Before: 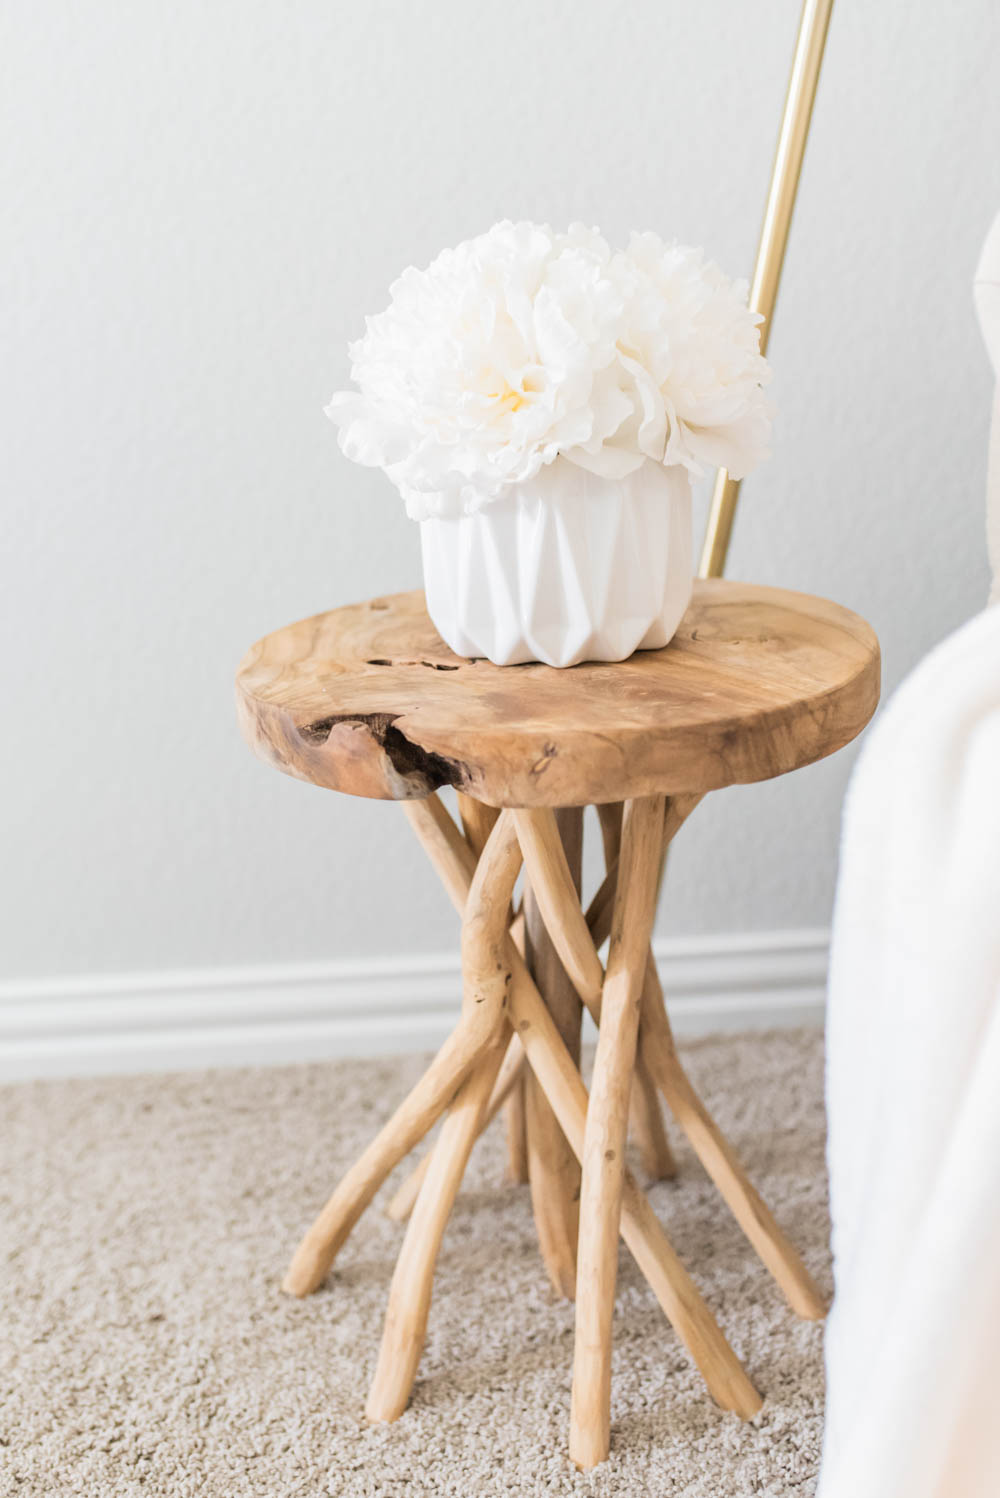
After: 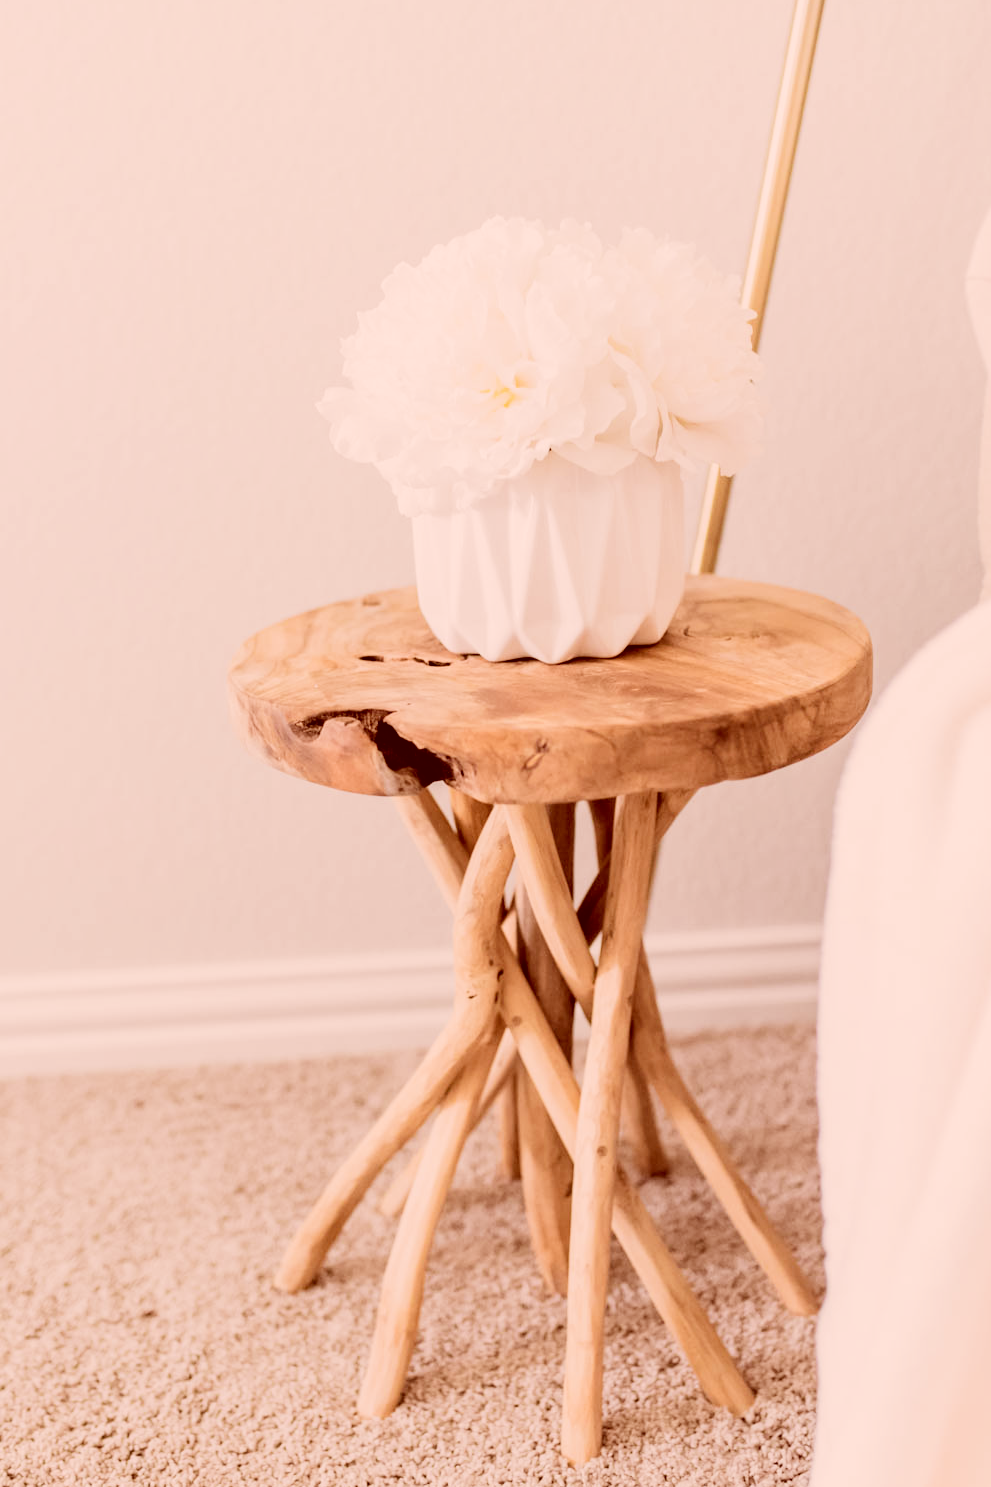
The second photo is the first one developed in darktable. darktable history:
filmic rgb: black relative exposure -5.07 EV, white relative exposure 3.54 EV, threshold 3.03 EV, hardness 3.18, contrast 1.394, highlights saturation mix -49.39%, enable highlight reconstruction true
color correction: highlights a* 9.09, highlights b* 8.46, shadows a* 39.71, shadows b* 39.97, saturation 0.81
crop and rotate: left 0.841%, top 0.276%, bottom 0.397%
